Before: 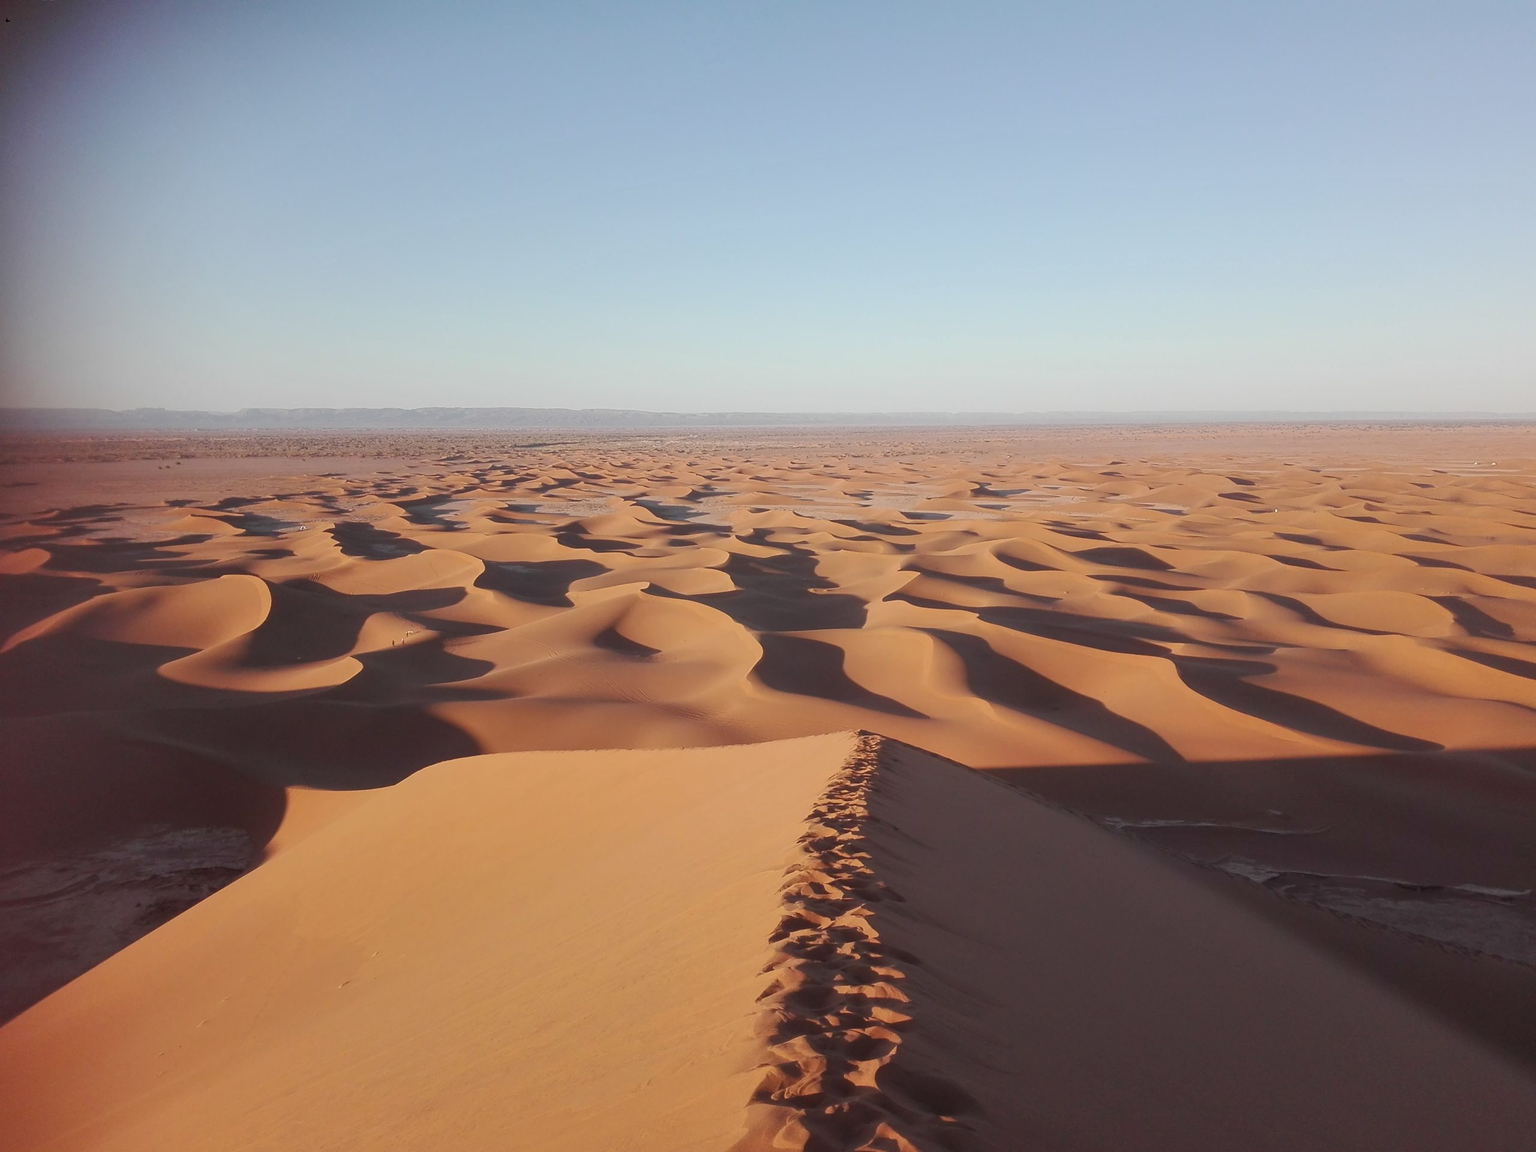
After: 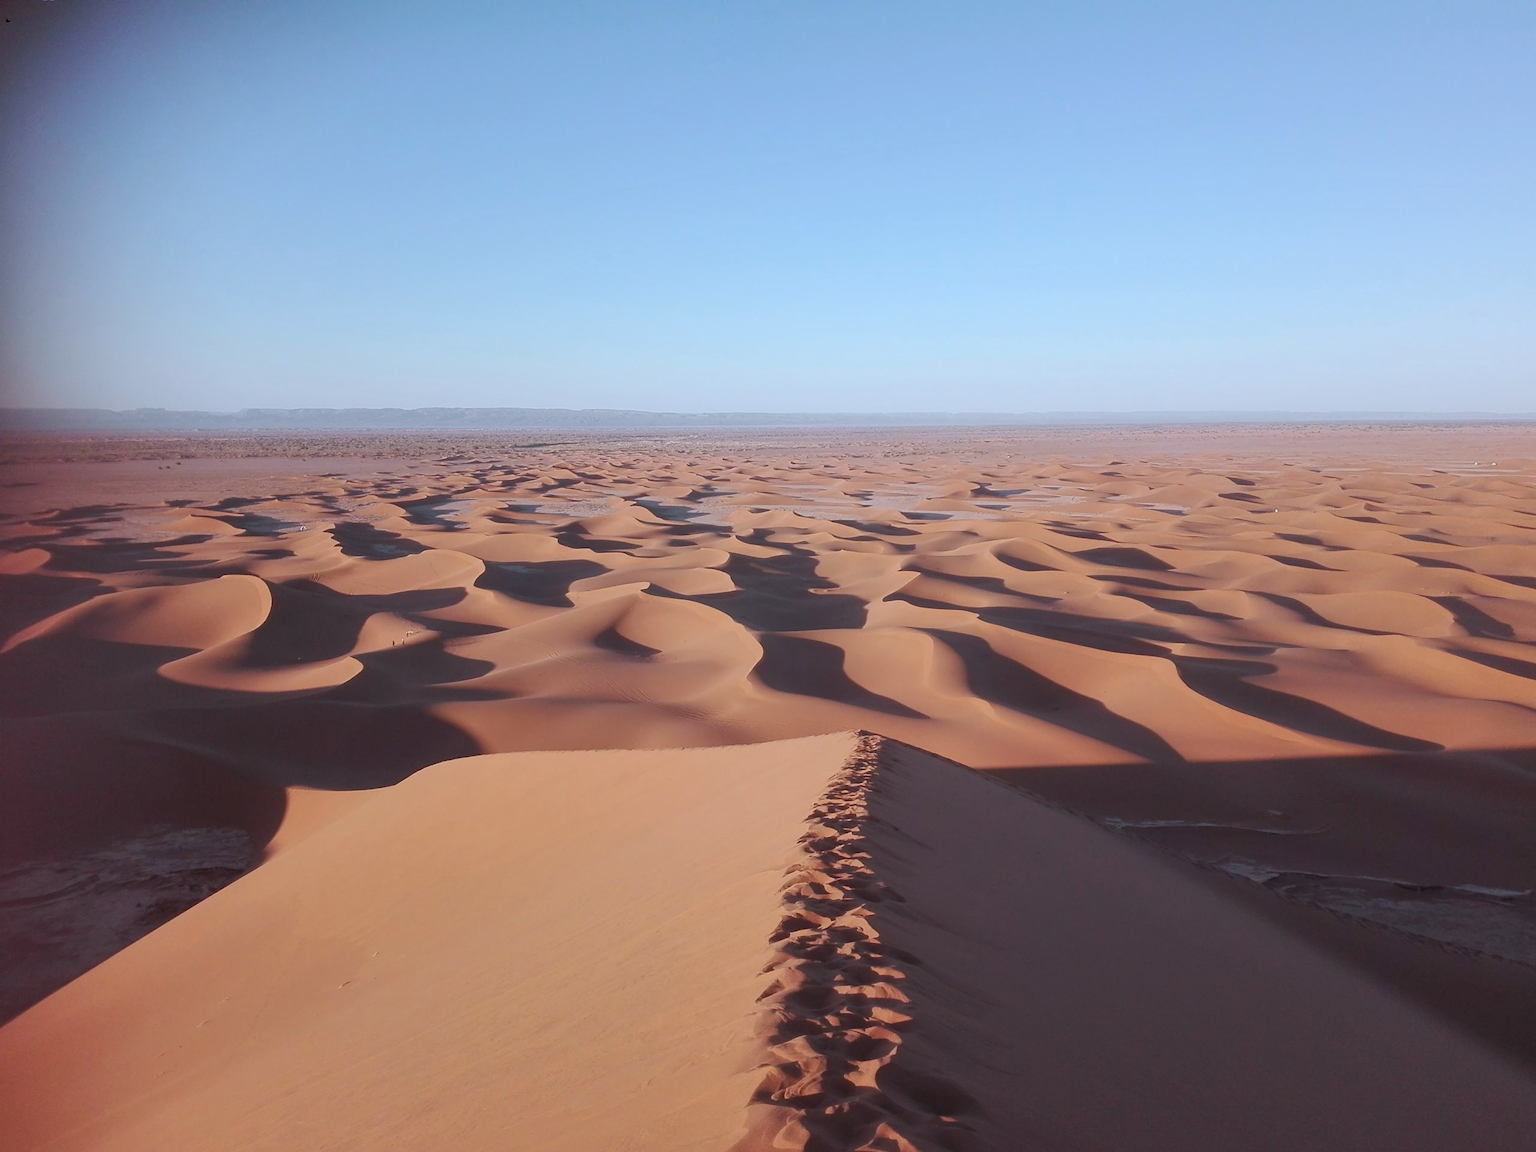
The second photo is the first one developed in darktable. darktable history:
color correction: highlights a* -2.24, highlights b* -18.1
tone equalizer: -8 EV -0.55 EV
